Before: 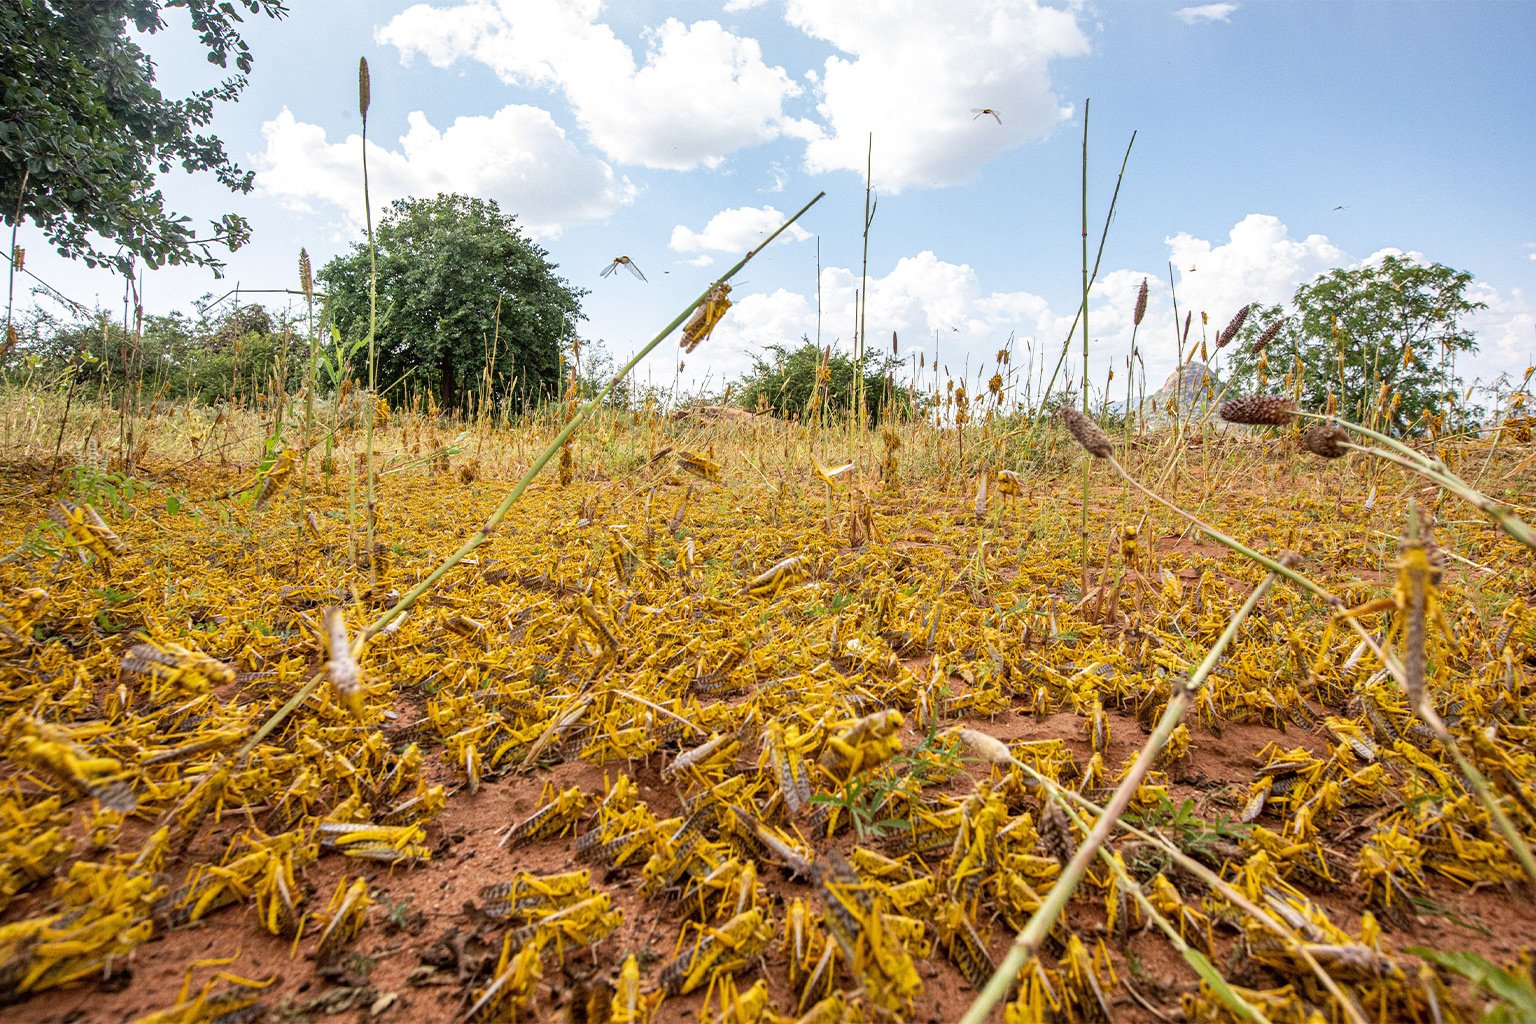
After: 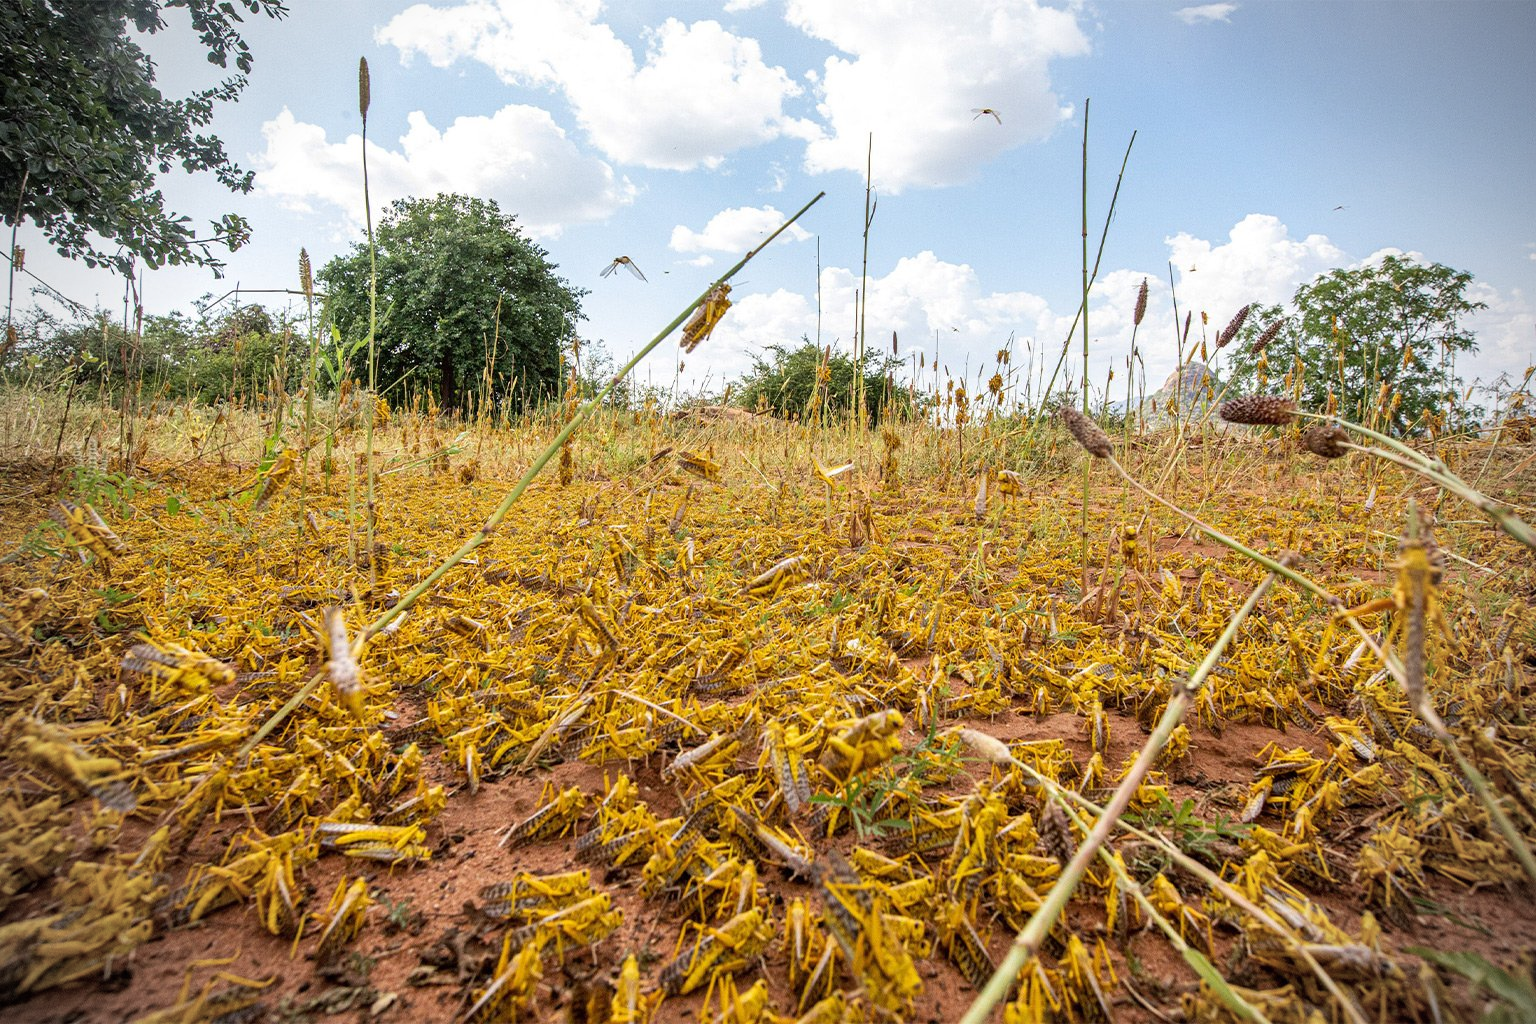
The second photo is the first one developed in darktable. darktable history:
vignetting: width/height ratio 1.099
